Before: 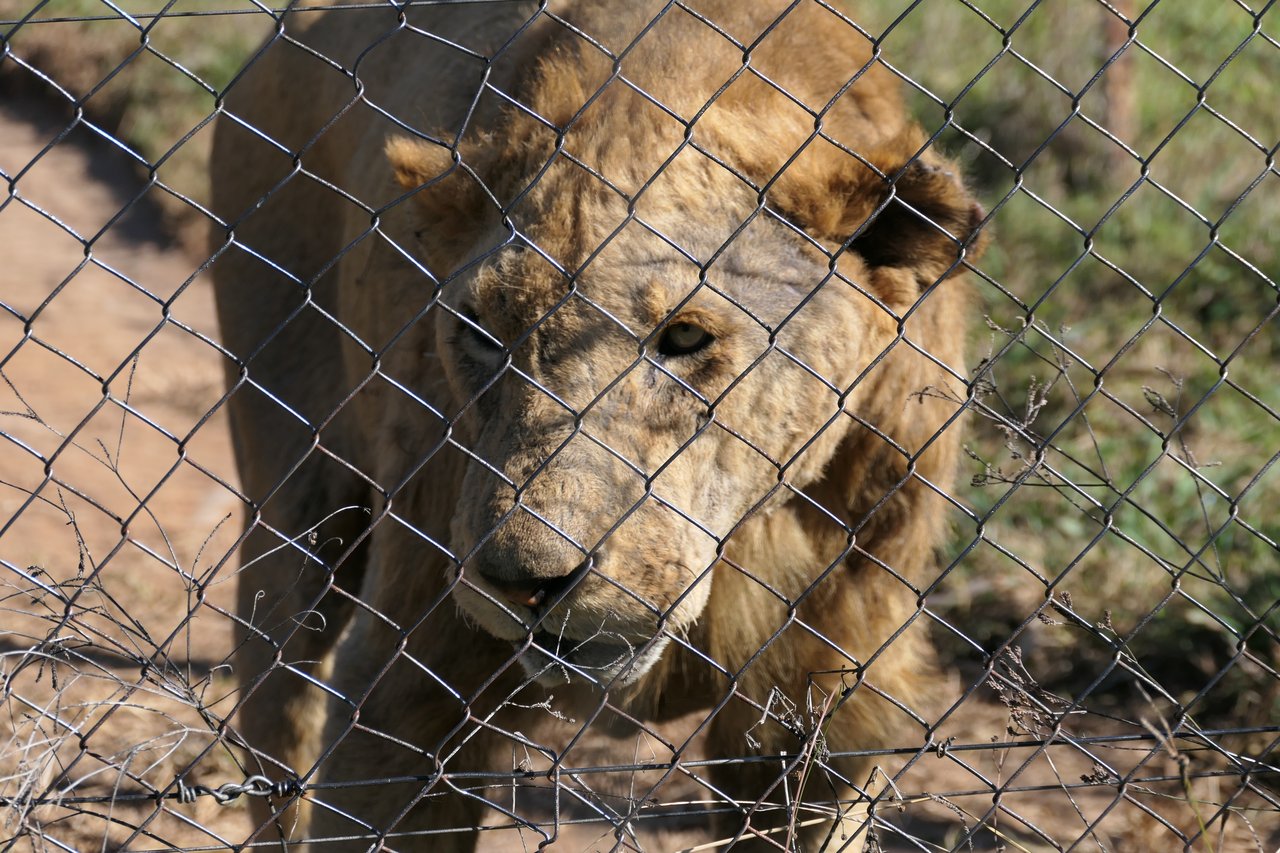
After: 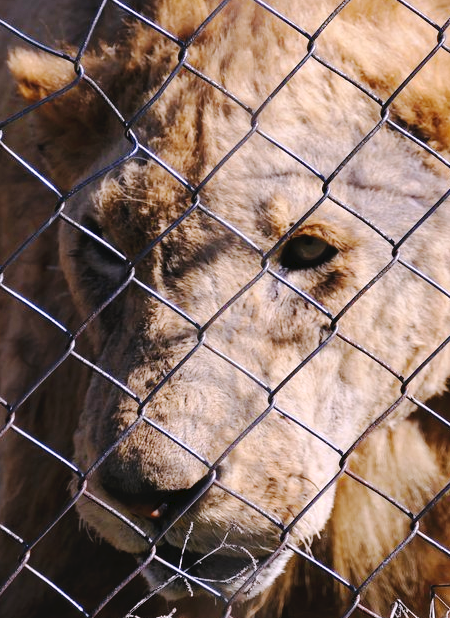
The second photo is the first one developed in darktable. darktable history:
crop and rotate: left 29.476%, top 10.214%, right 35.32%, bottom 17.333%
white balance: red 1.066, blue 1.119
tone curve: curves: ch0 [(0, 0) (0.003, 0.034) (0.011, 0.038) (0.025, 0.046) (0.044, 0.054) (0.069, 0.06) (0.1, 0.079) (0.136, 0.114) (0.177, 0.151) (0.224, 0.213) (0.277, 0.293) (0.335, 0.385) (0.399, 0.482) (0.468, 0.578) (0.543, 0.655) (0.623, 0.724) (0.709, 0.786) (0.801, 0.854) (0.898, 0.922) (1, 1)], preserve colors none
